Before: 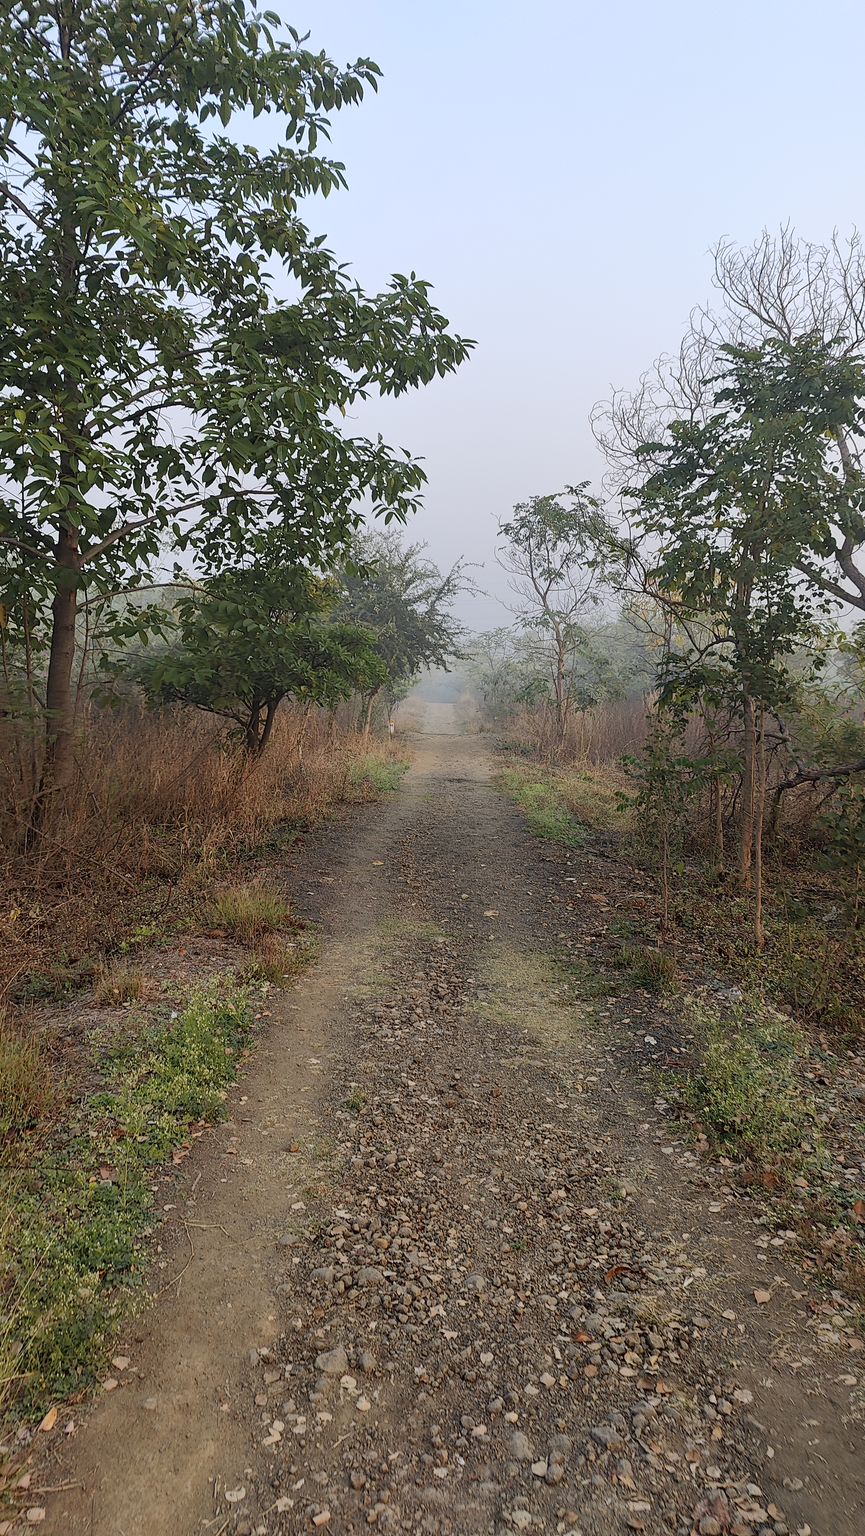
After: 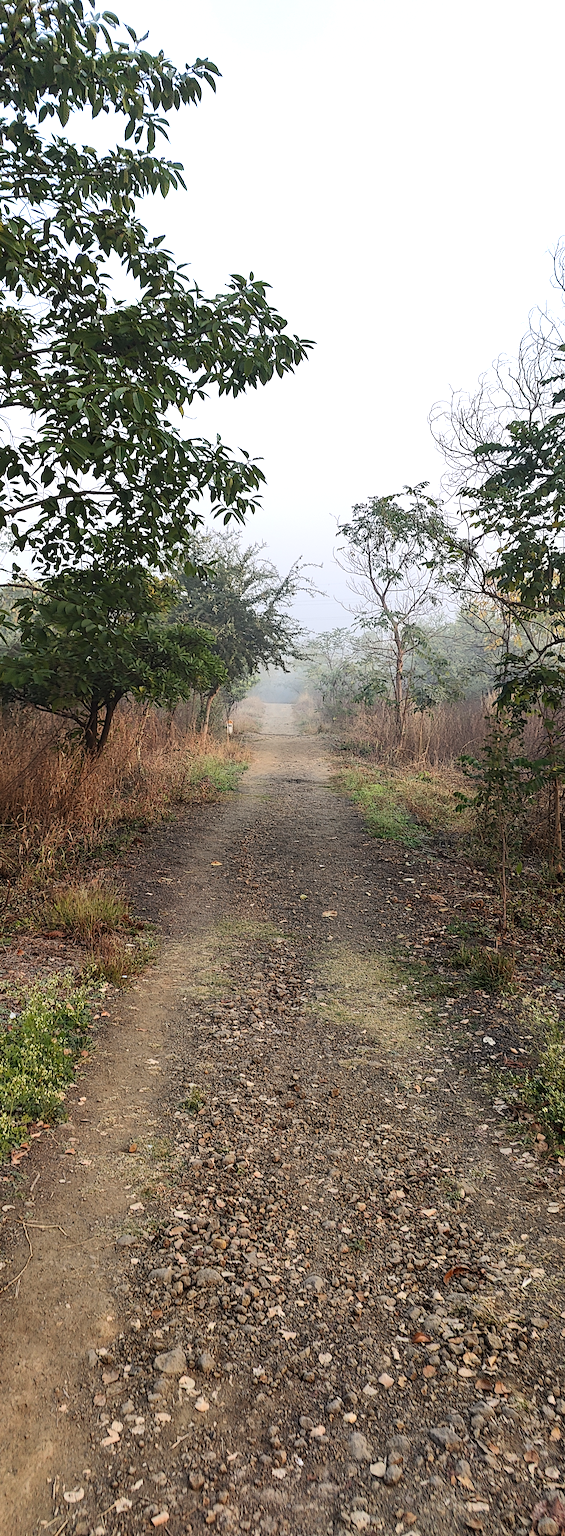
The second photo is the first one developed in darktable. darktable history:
crop and rotate: left 18.729%, right 15.909%
tone equalizer: -8 EV -0.711 EV, -7 EV -0.682 EV, -6 EV -0.583 EV, -5 EV -0.414 EV, -3 EV 0.378 EV, -2 EV 0.6 EV, -1 EV 0.7 EV, +0 EV 0.775 EV, edges refinement/feathering 500, mask exposure compensation -1.57 EV, preserve details no
